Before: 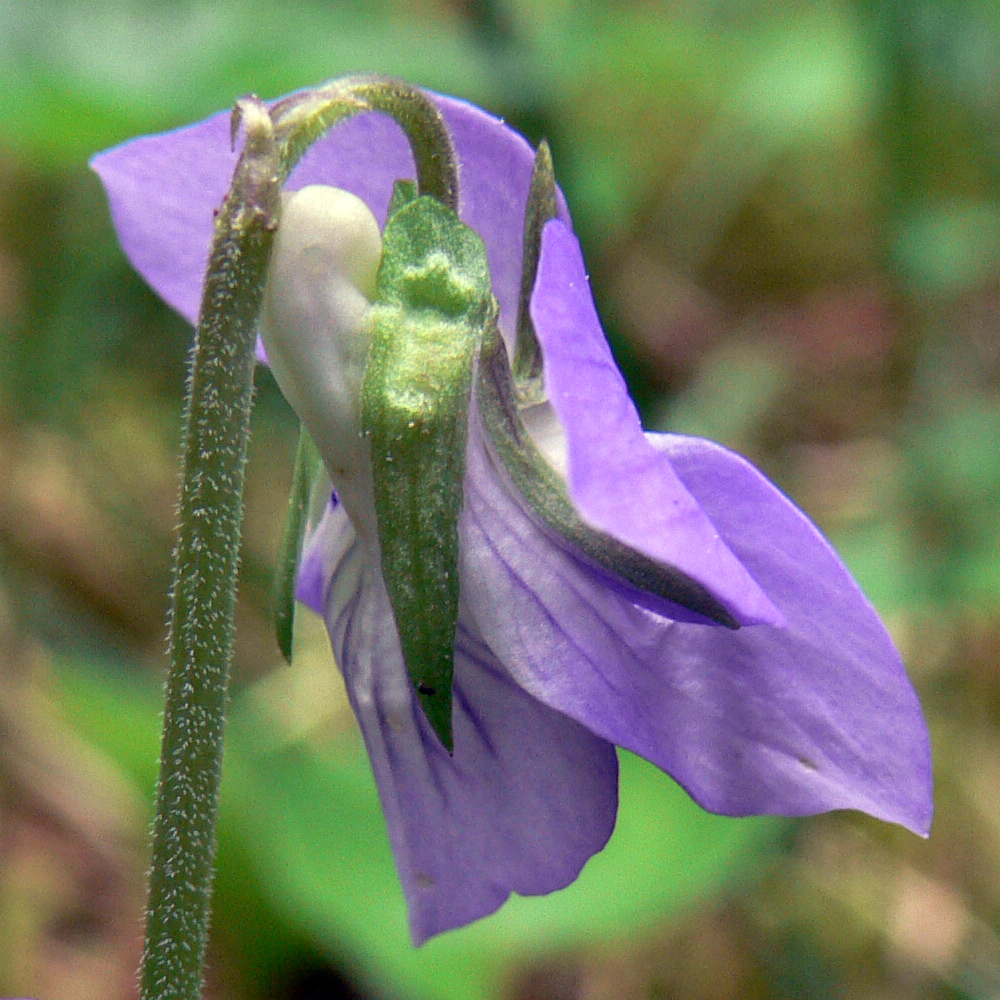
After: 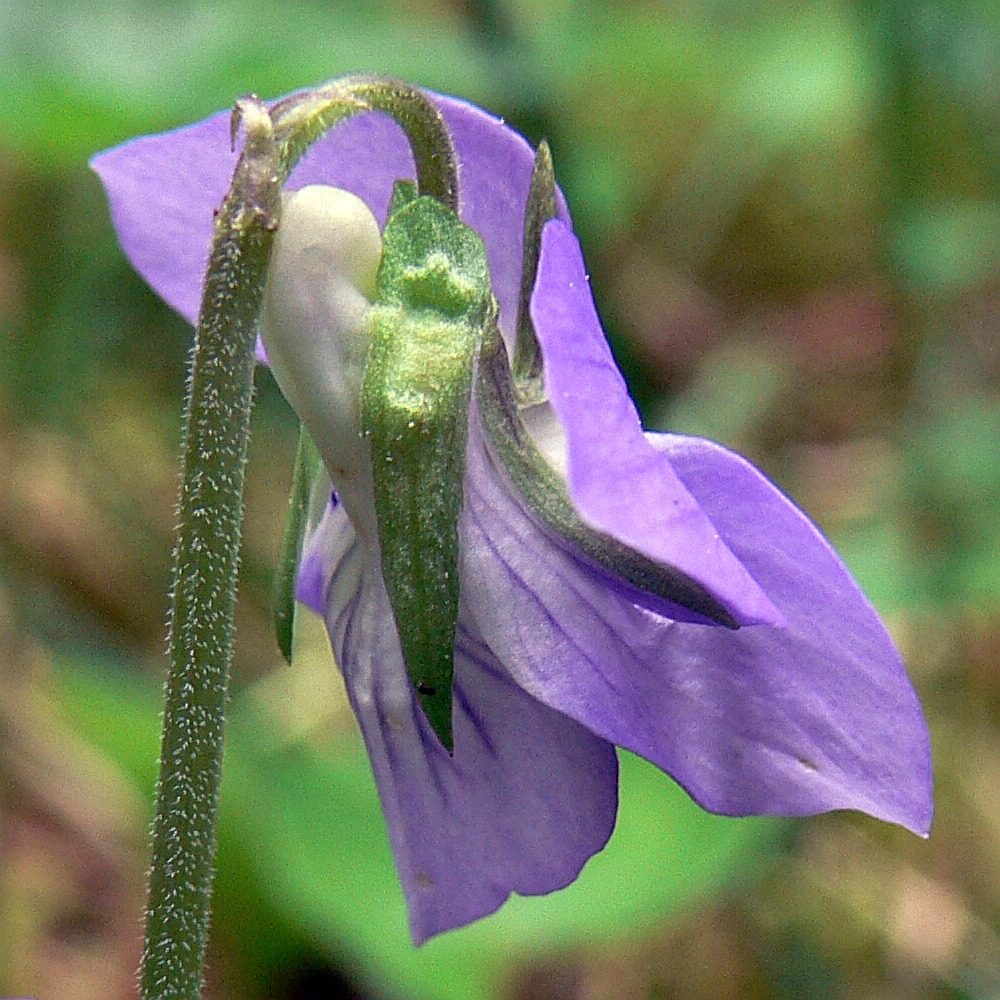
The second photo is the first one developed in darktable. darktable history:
sharpen: amount 0.747
